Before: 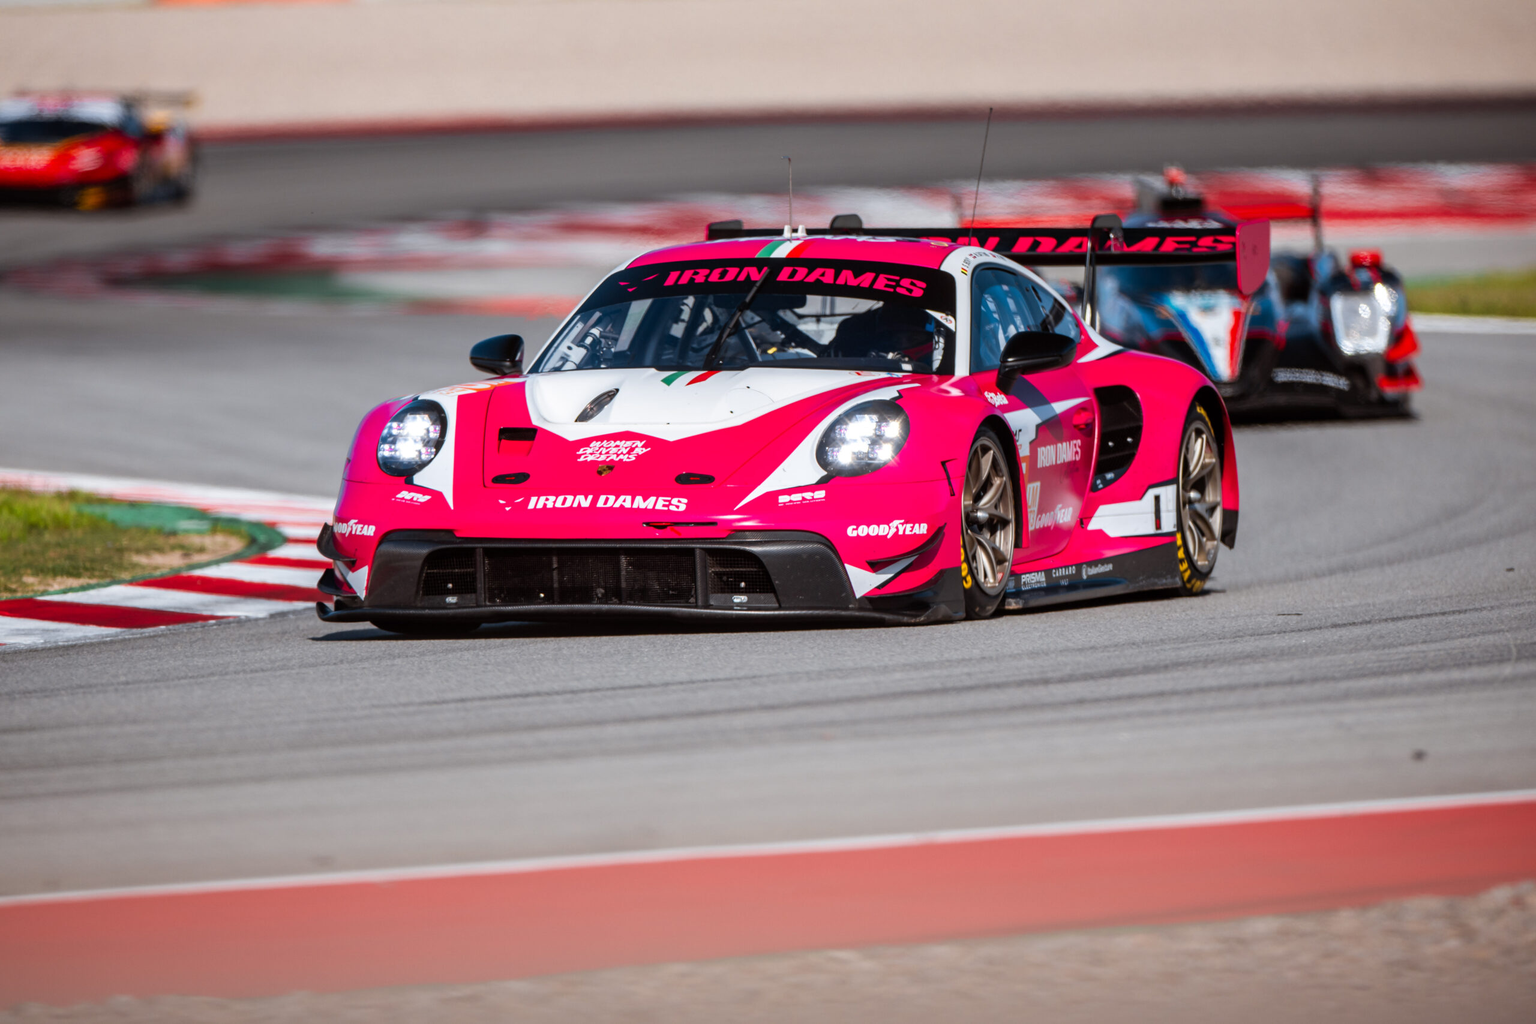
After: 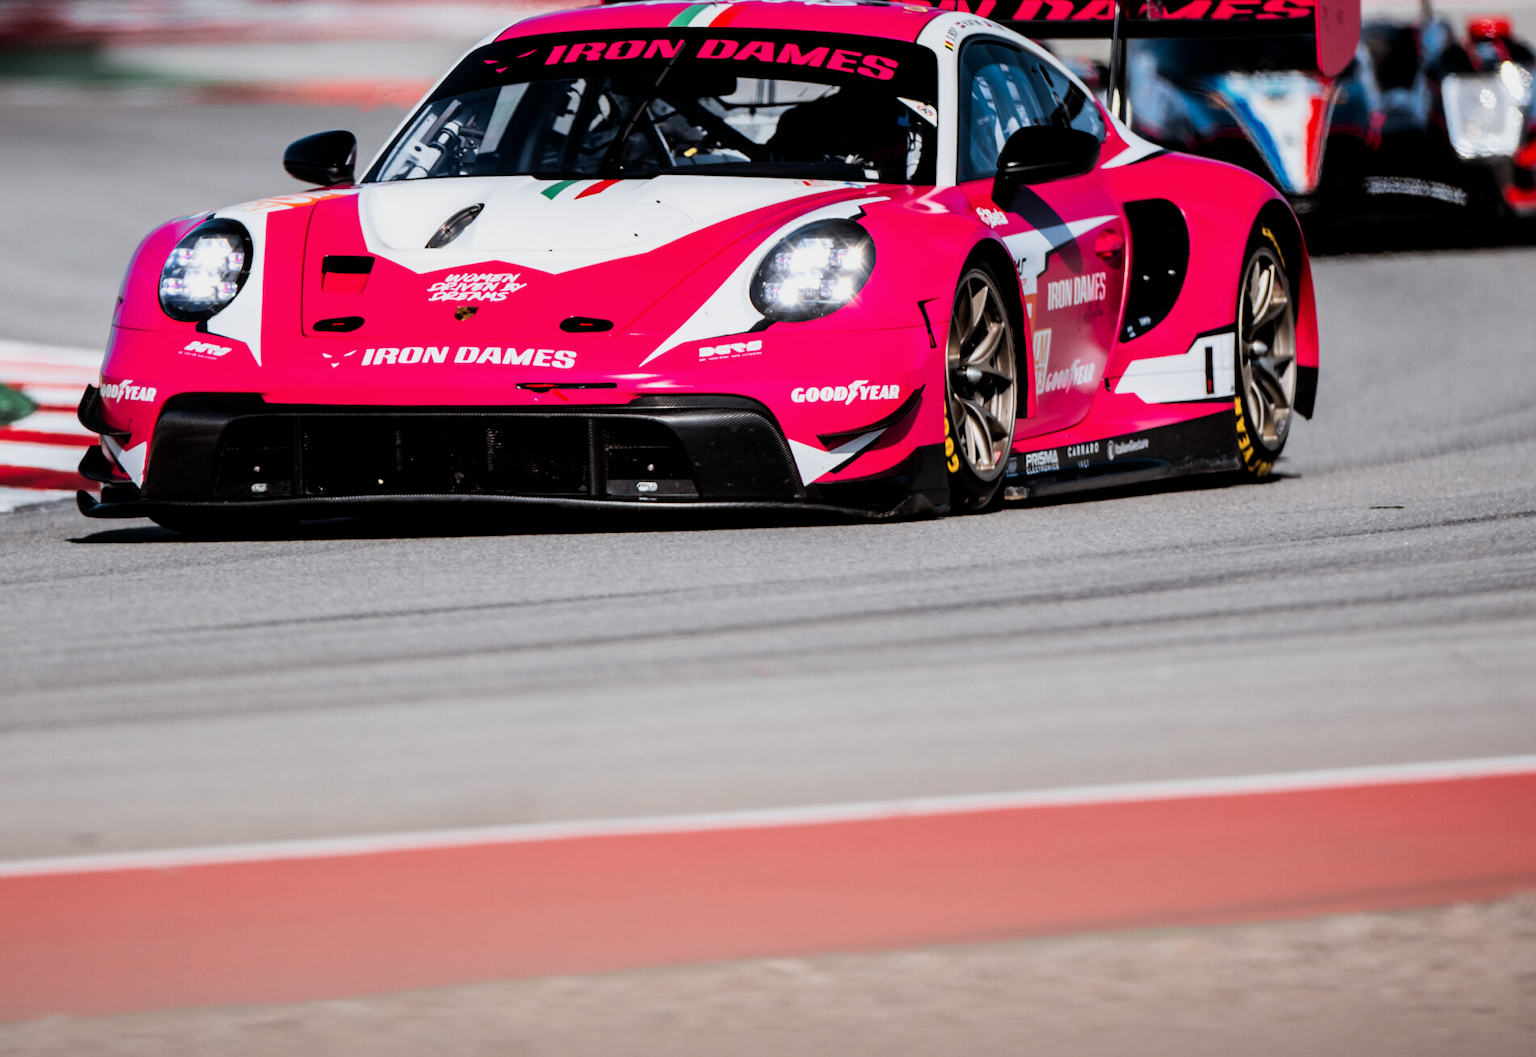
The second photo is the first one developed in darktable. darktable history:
filmic rgb: black relative exposure -5.03 EV, white relative exposure 3.49 EV, threshold 5.95 EV, hardness 3.17, contrast 1.405, highlights saturation mix -31.45%, enable highlight reconstruction true
contrast brightness saturation: contrast 0.07
crop: left 16.876%, top 23.242%, right 8.813%
